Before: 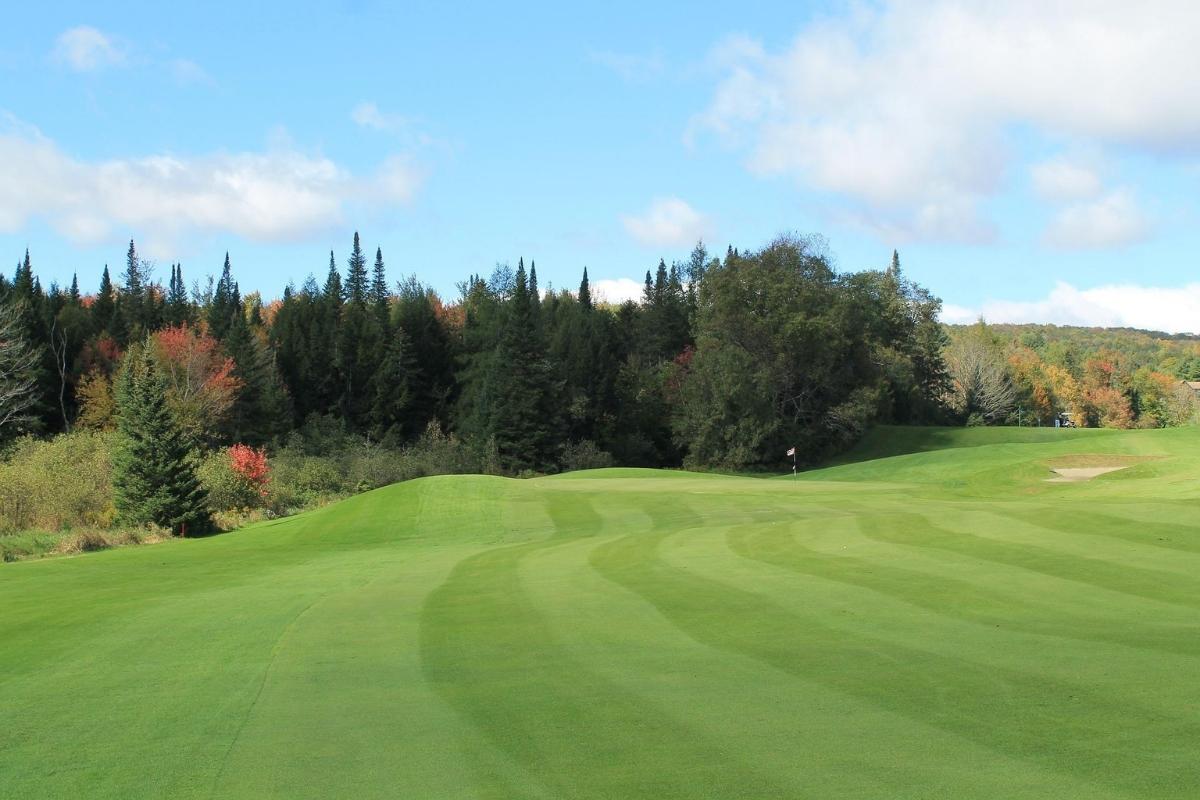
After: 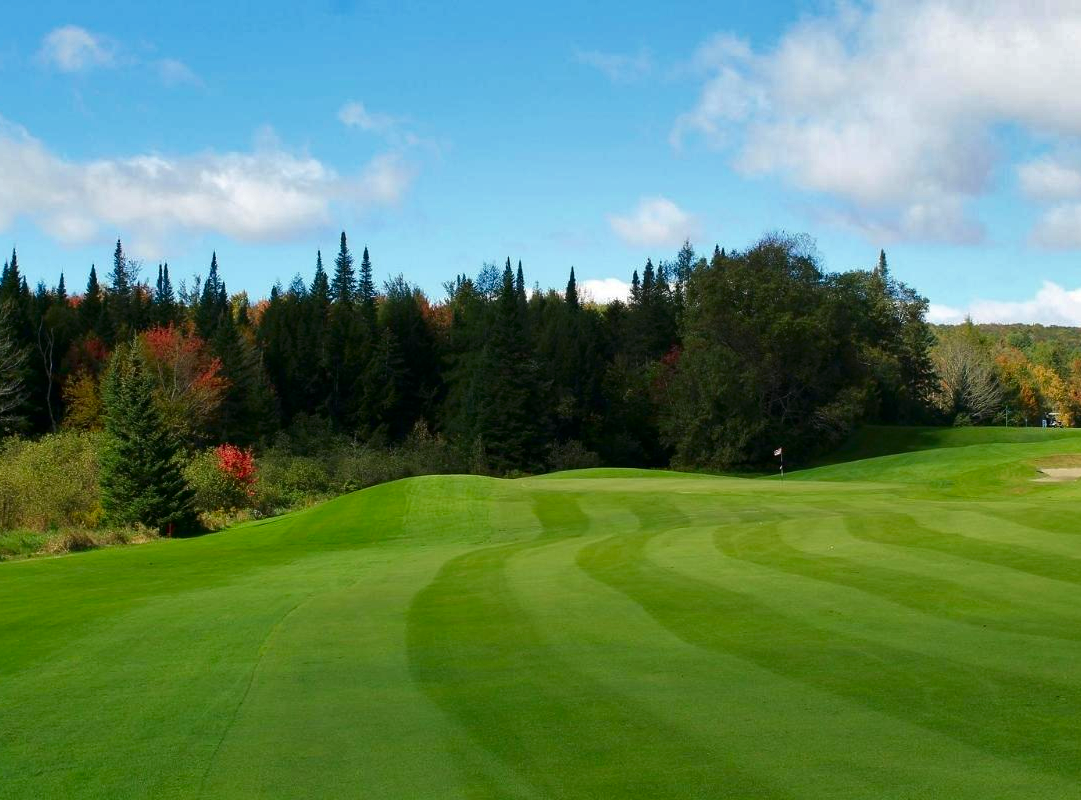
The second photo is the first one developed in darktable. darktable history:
contrast brightness saturation: brightness -0.25, saturation 0.2
crop and rotate: left 1.088%, right 8.807%
shadows and highlights: shadows 5, soften with gaussian
